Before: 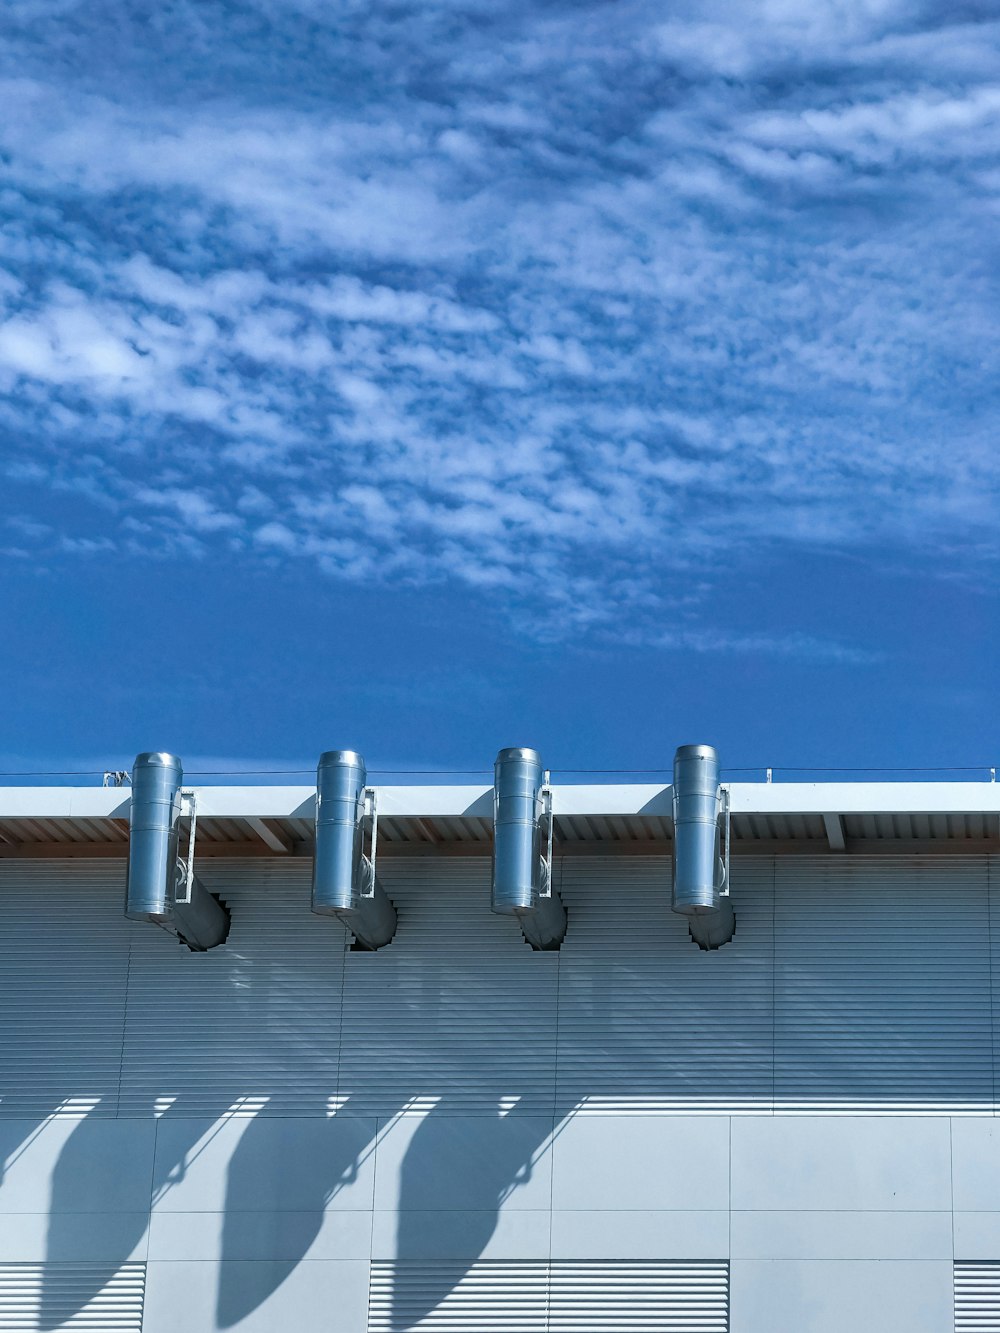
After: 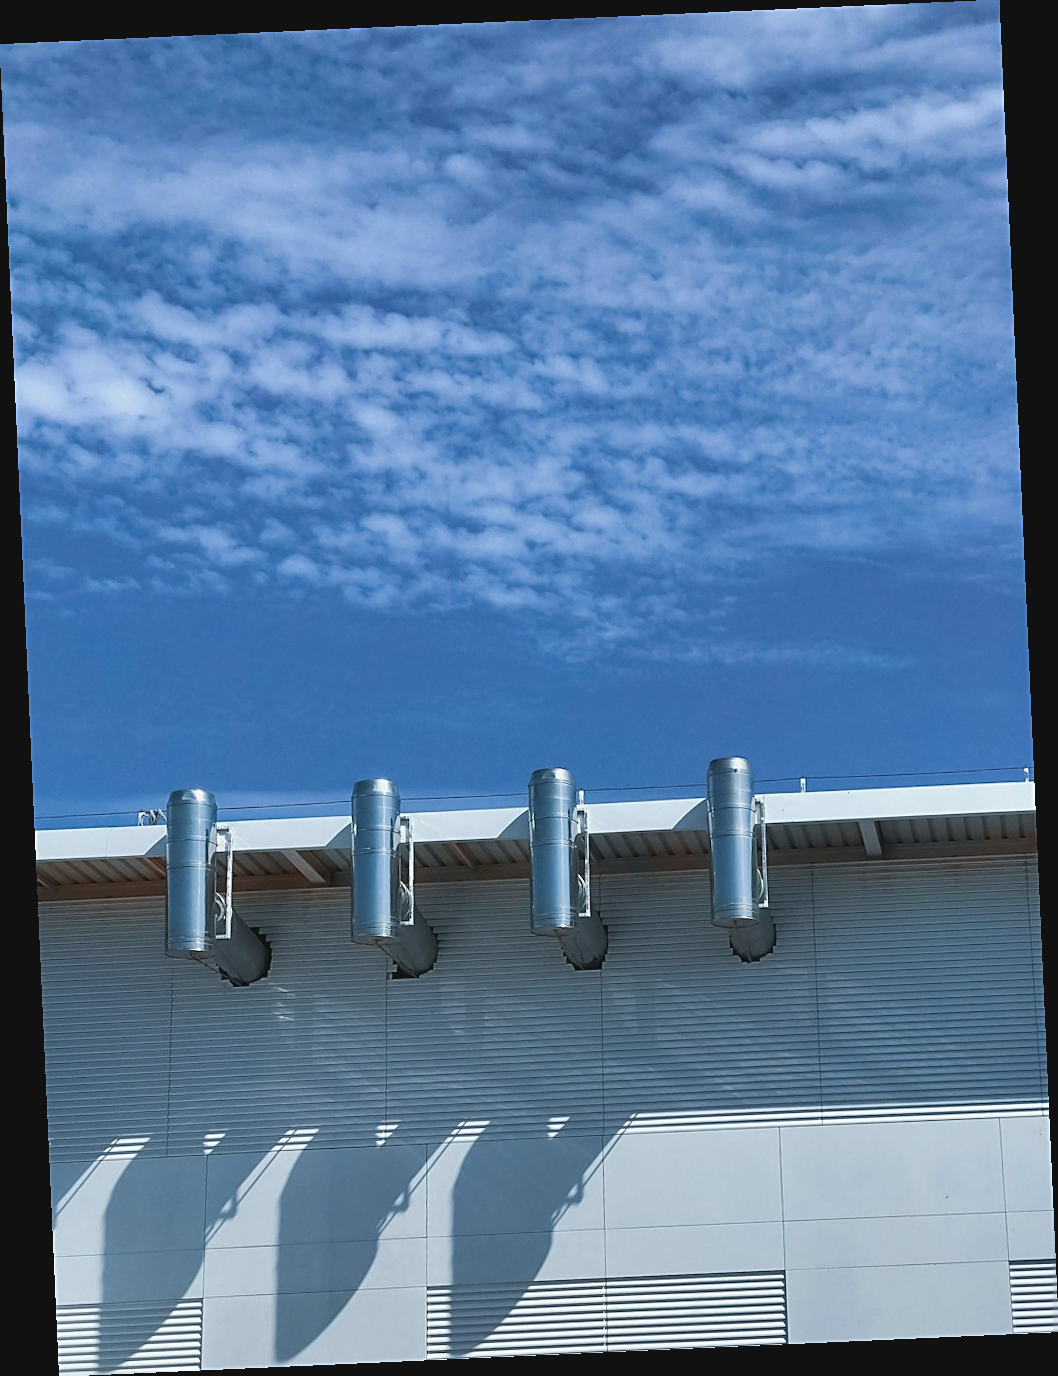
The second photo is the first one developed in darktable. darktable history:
rotate and perspective: rotation -2.56°, automatic cropping off
contrast brightness saturation: contrast -0.1, saturation -0.1
sharpen: on, module defaults
